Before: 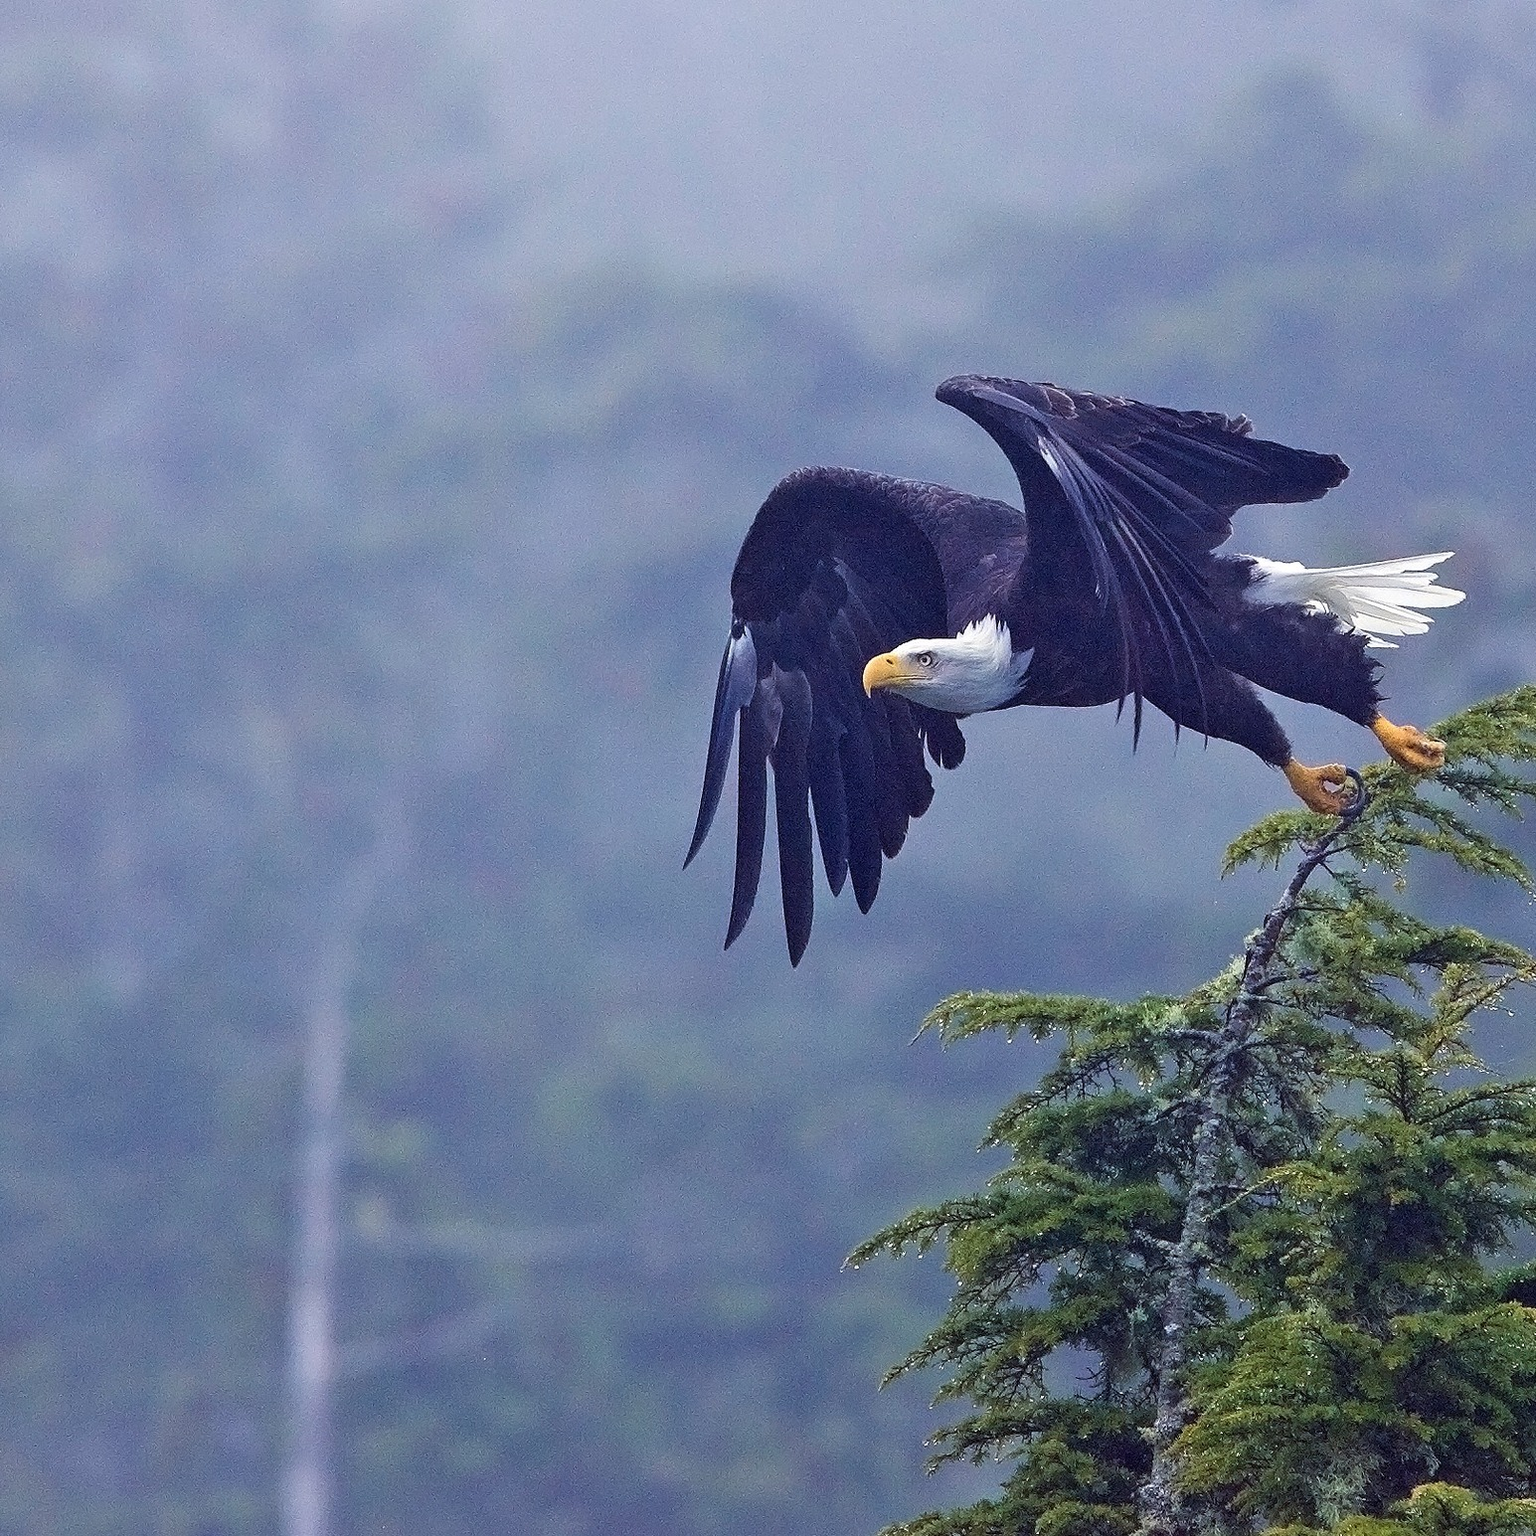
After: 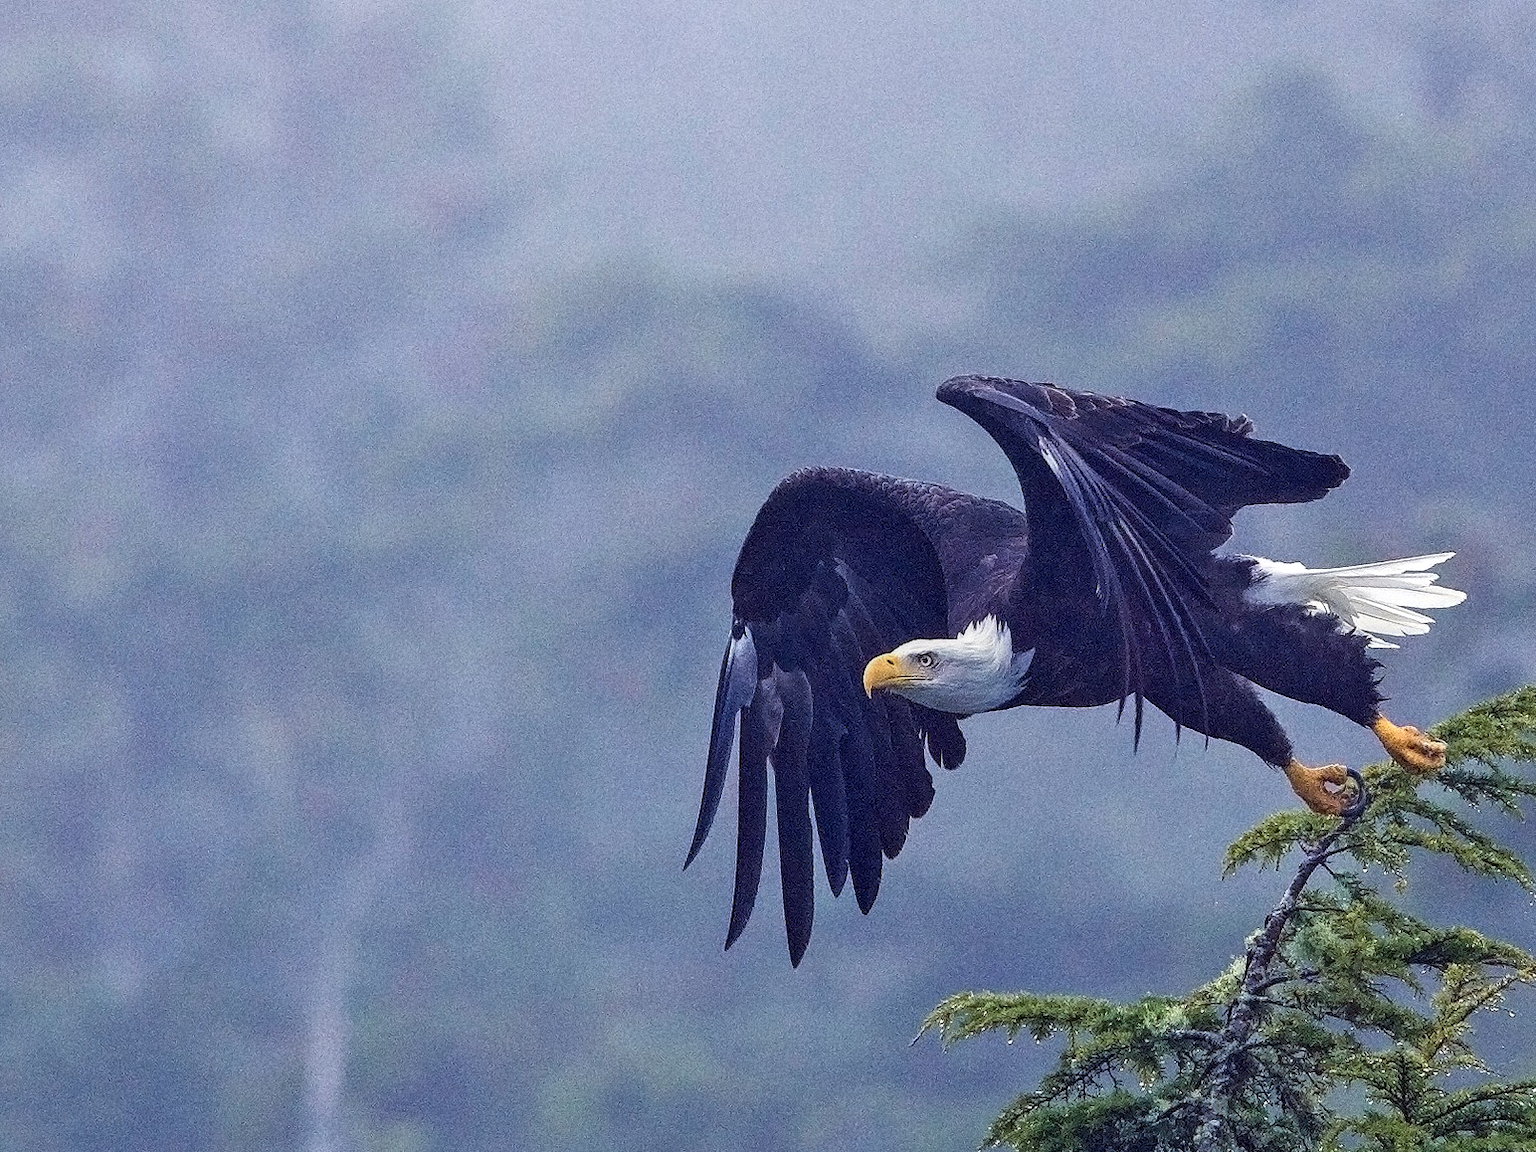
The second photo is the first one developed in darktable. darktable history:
grain: coarseness 22.88 ISO
crop: bottom 24.967%
local contrast: on, module defaults
